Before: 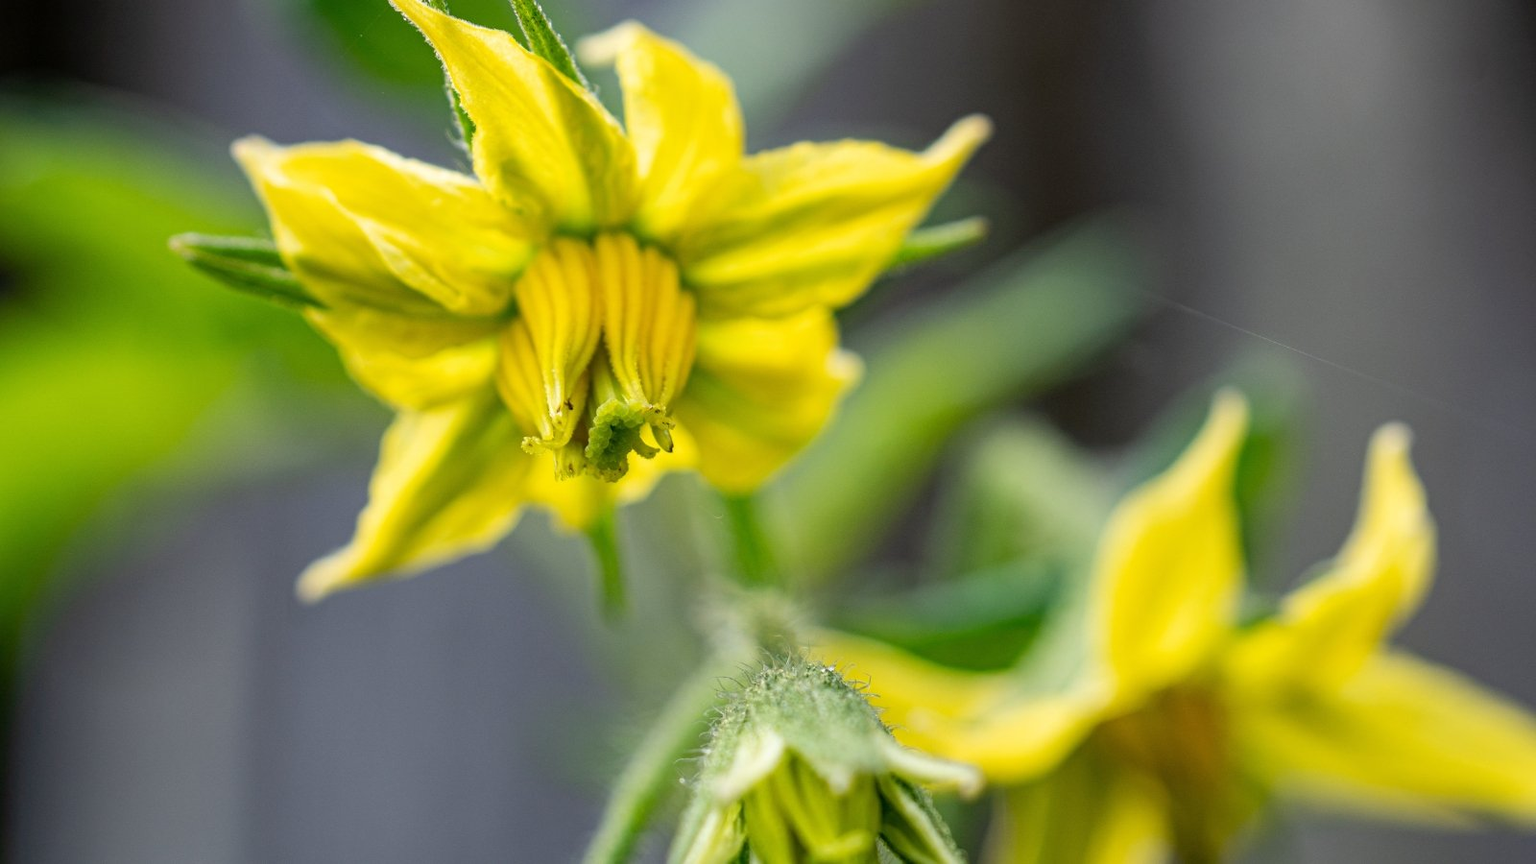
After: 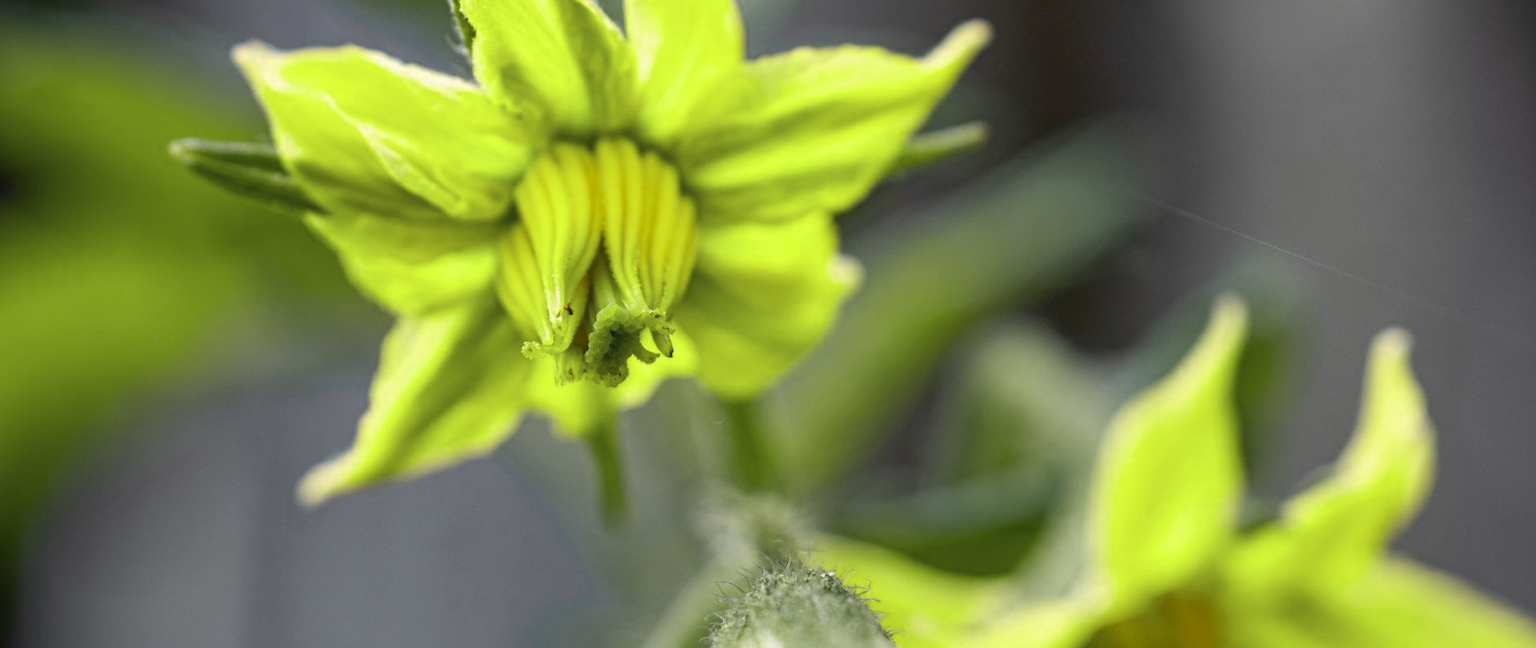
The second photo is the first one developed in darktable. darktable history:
color zones: curves: ch0 [(0, 0.533) (0.126, 0.533) (0.234, 0.533) (0.368, 0.357) (0.5, 0.5) (0.625, 0.5) (0.74, 0.637) (0.875, 0.5)]; ch1 [(0.004, 0.708) (0.129, 0.662) (0.25, 0.5) (0.375, 0.331) (0.496, 0.396) (0.625, 0.649) (0.739, 0.26) (0.875, 0.5) (1, 0.478)]; ch2 [(0, 0.409) (0.132, 0.403) (0.236, 0.558) (0.379, 0.448) (0.5, 0.5) (0.625, 0.5) (0.691, 0.39) (0.875, 0.5)]
crop: top 11.012%, bottom 13.941%
